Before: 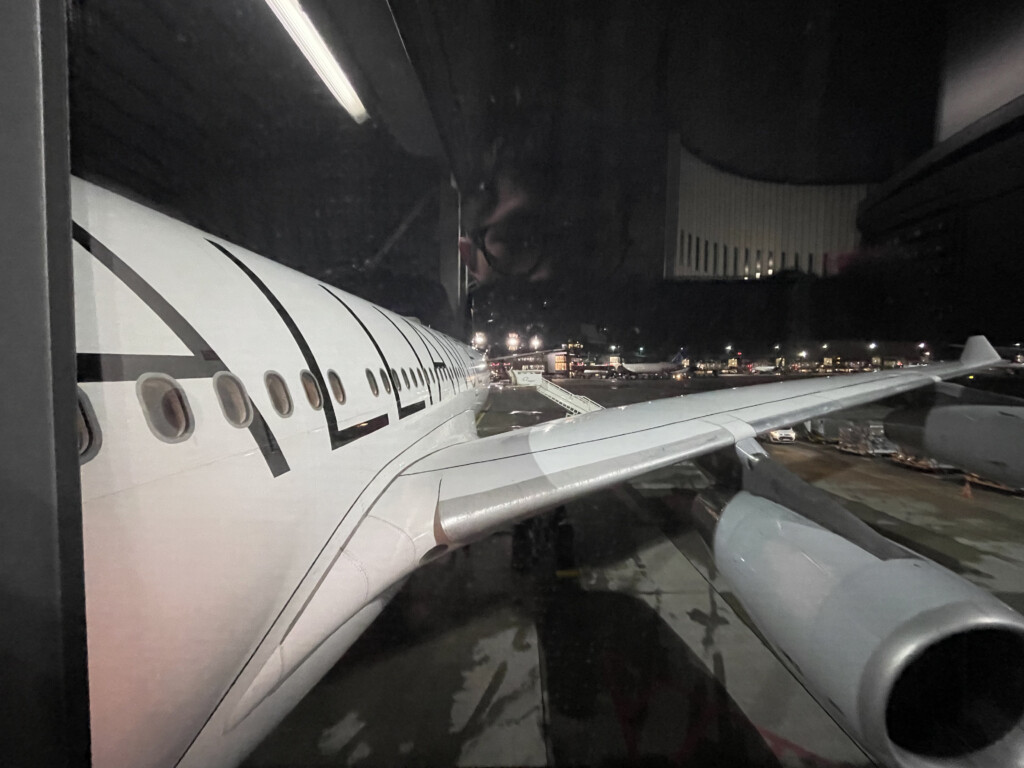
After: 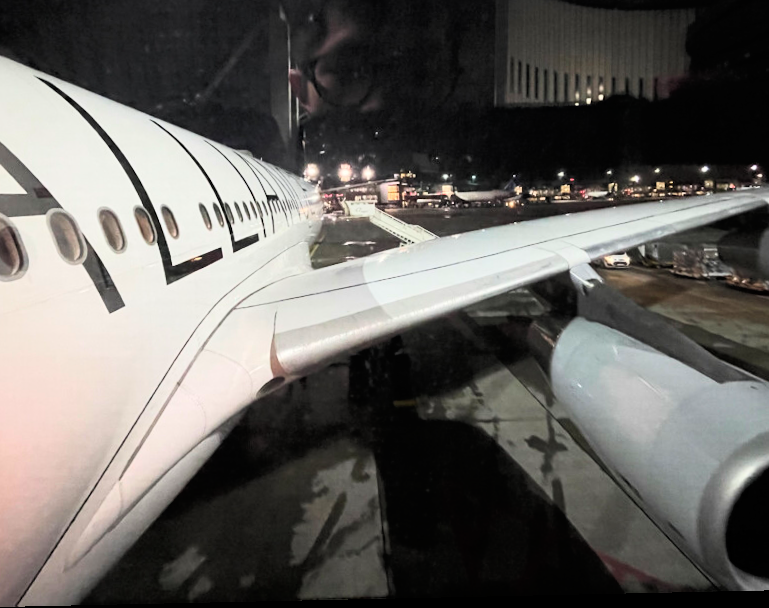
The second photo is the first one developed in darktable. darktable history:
crop: left 16.871%, top 22.857%, right 9.116%
tone curve: curves: ch0 [(0, 0) (0.118, 0.034) (0.182, 0.124) (0.265, 0.214) (0.504, 0.508) (0.783, 0.825) (1, 1)], color space Lab, linked channels, preserve colors none
contrast brightness saturation: contrast 0.2, brightness 0.16, saturation 0.22
rotate and perspective: rotation -1.24°, automatic cropping off
